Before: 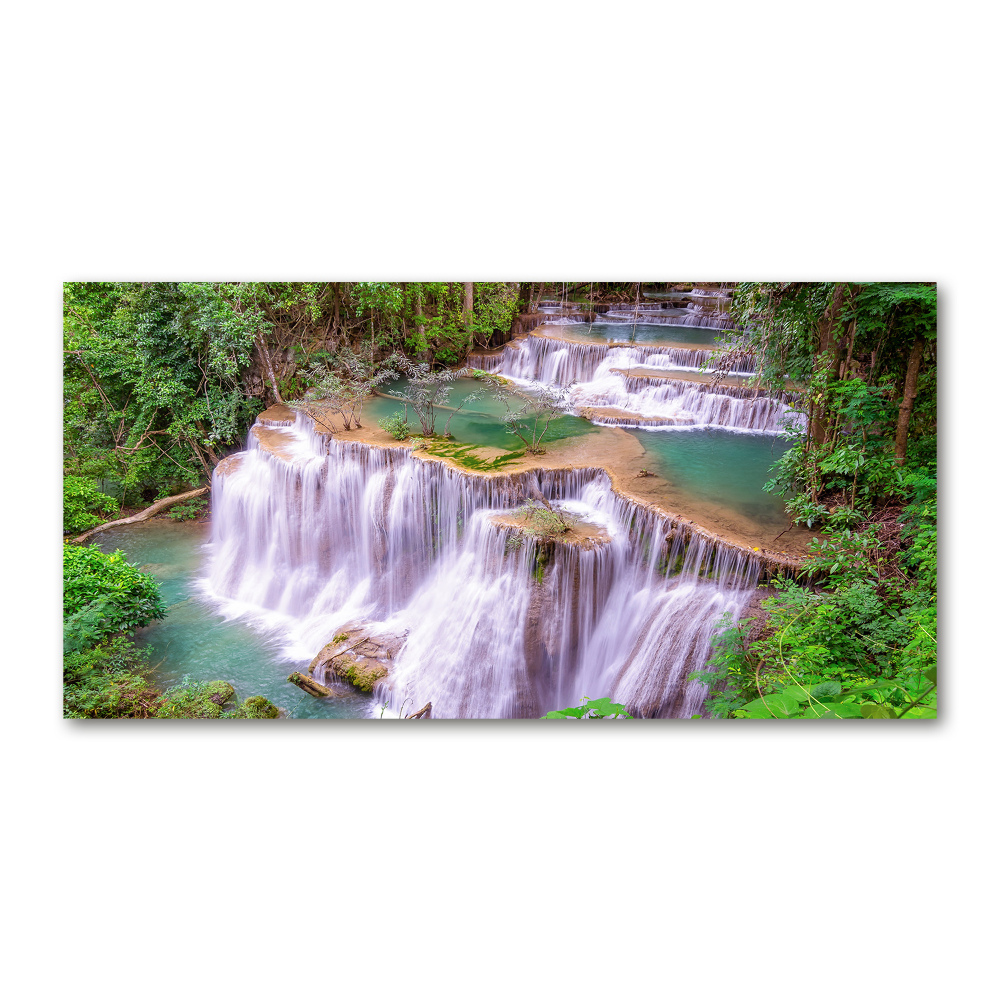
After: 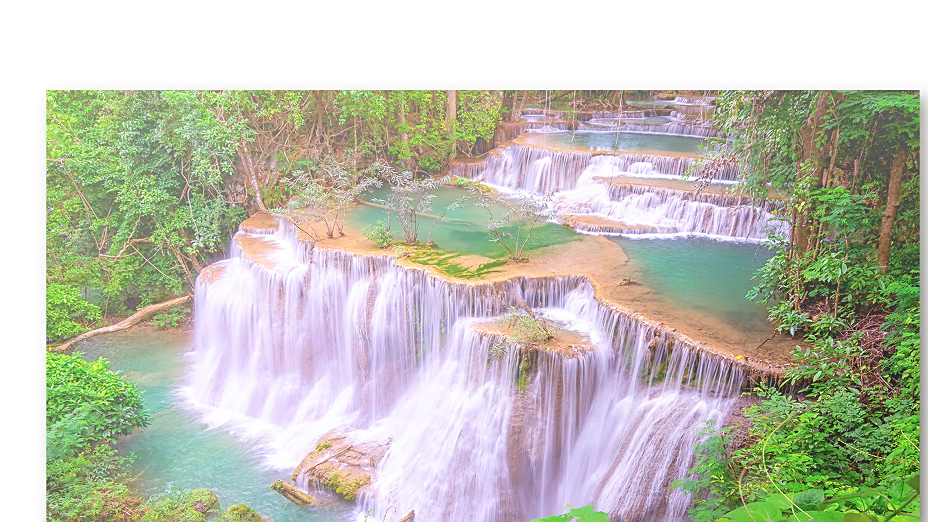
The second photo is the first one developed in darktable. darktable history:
crop: left 1.744%, top 19.225%, right 5.069%, bottom 28.357%
sharpen: on, module defaults
bloom: size 40%
